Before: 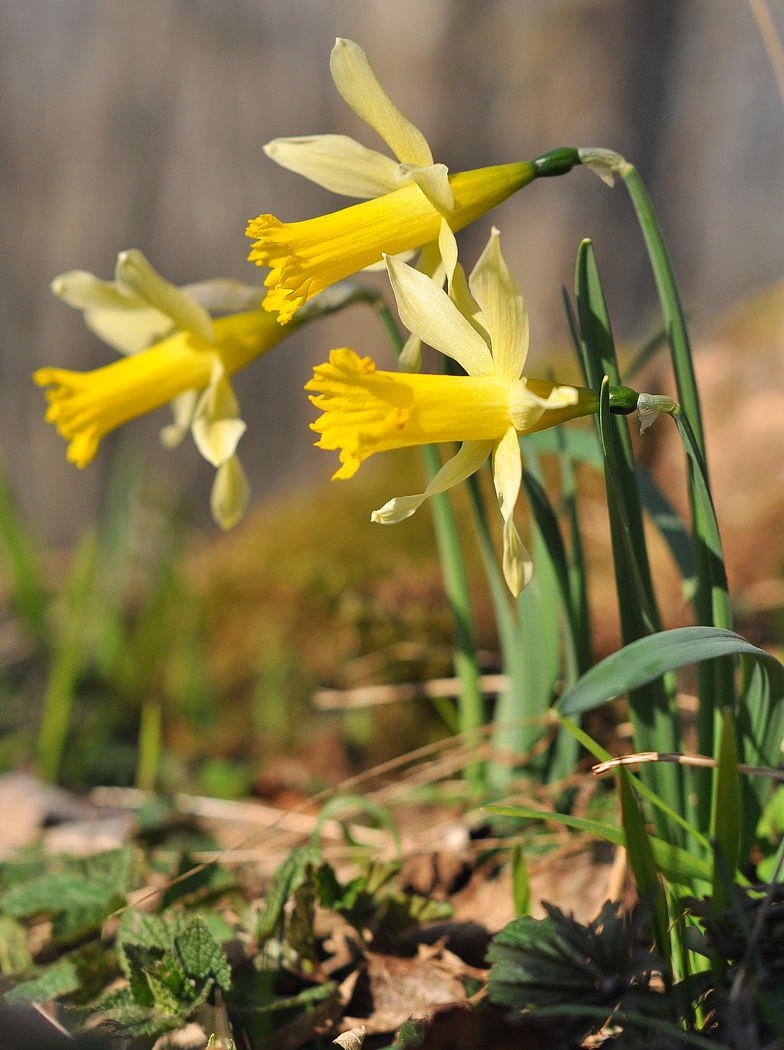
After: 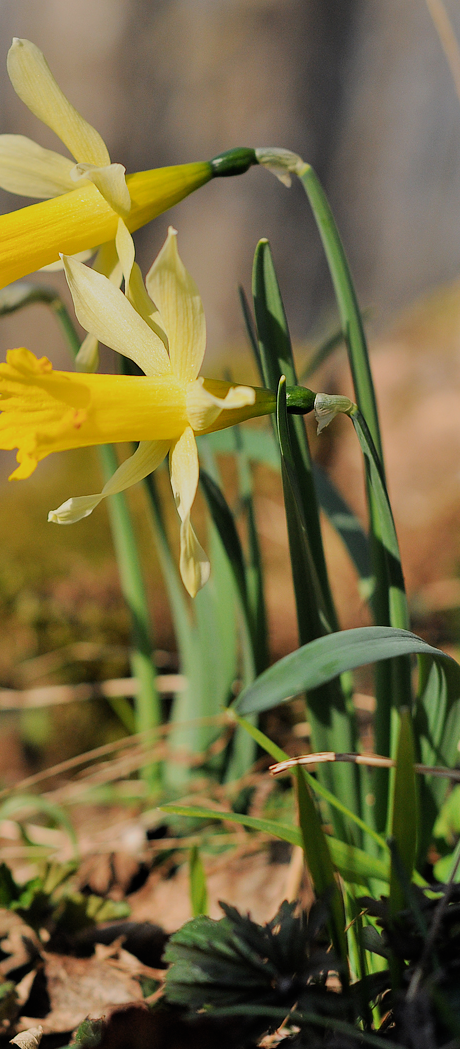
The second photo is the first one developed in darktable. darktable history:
filmic rgb: black relative exposure -7.65 EV, white relative exposure 4.56 EV, threshold 2.98 EV, hardness 3.61, enable highlight reconstruction true
crop: left 41.264%
